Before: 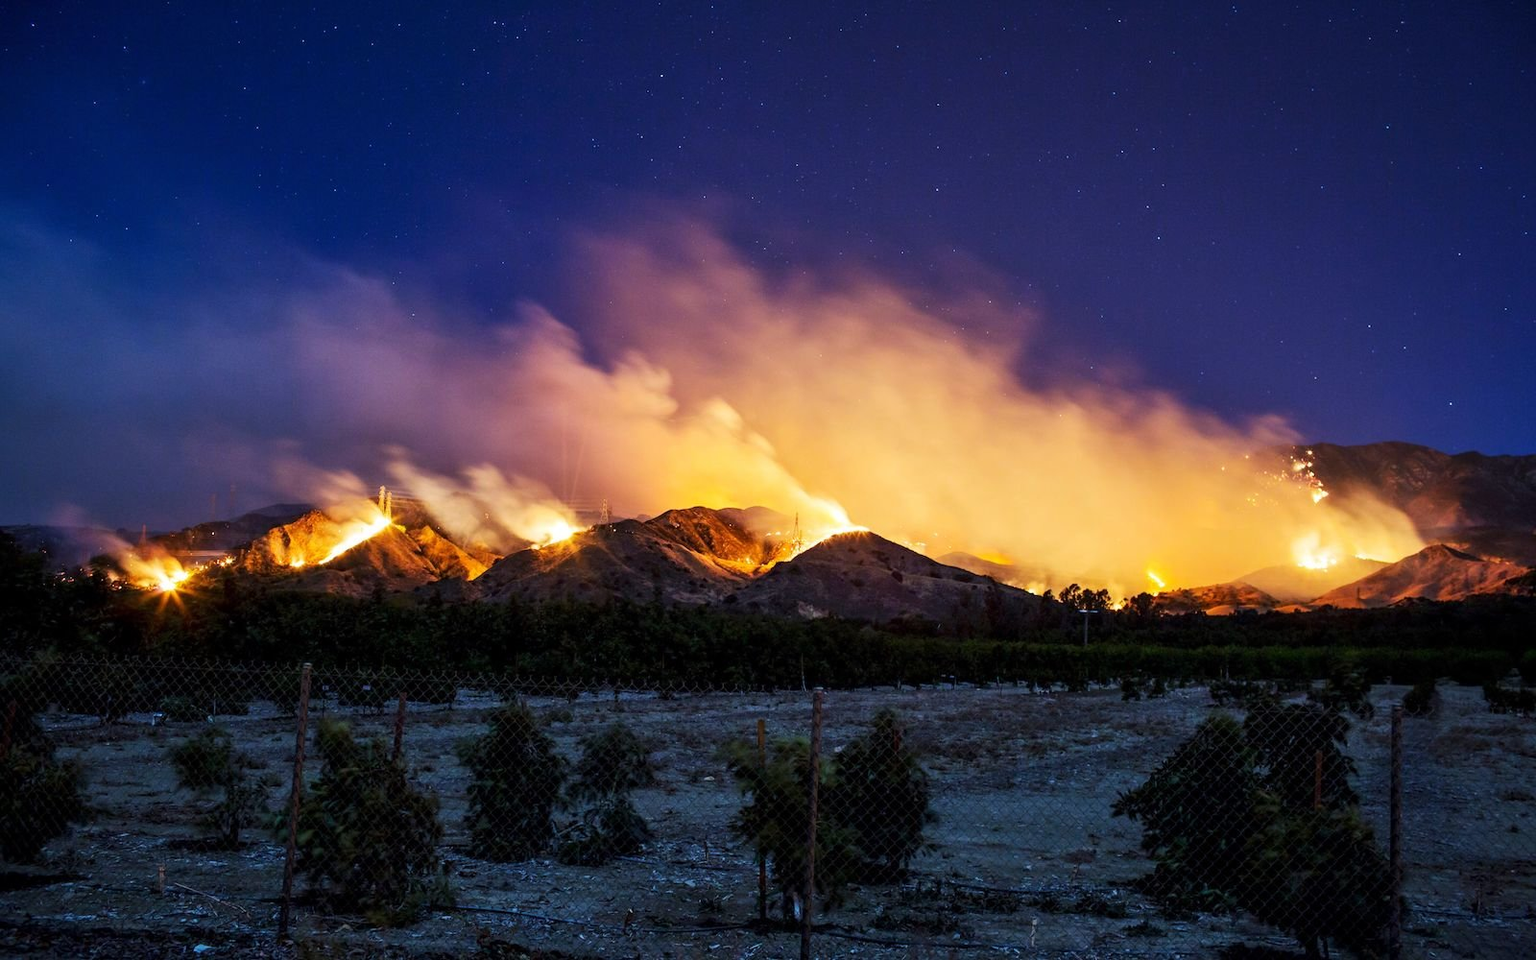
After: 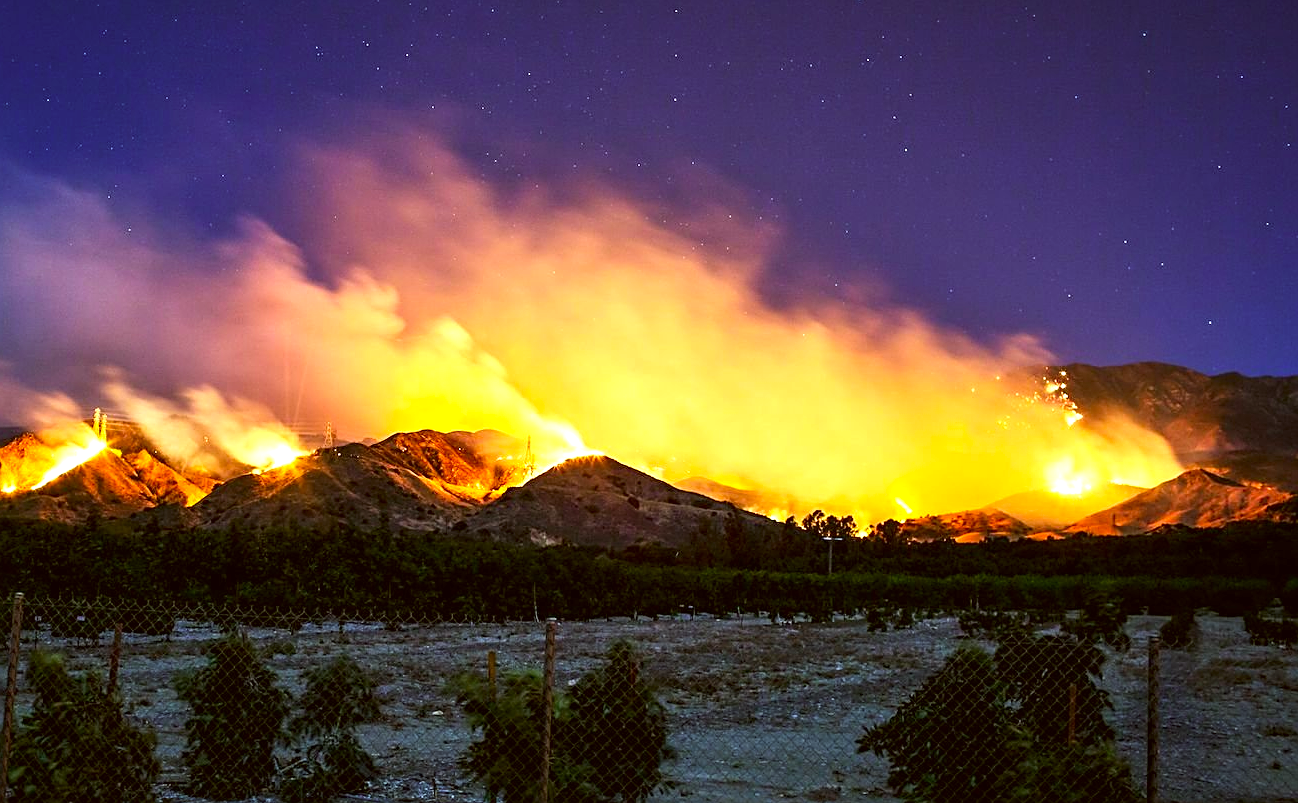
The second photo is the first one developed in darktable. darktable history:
sharpen: on, module defaults
color correction: highlights a* -1.39, highlights b* 10.47, shadows a* 0.224, shadows b* 18.61
exposure: black level correction 0, exposure 0.691 EV, compensate exposure bias true, compensate highlight preservation false
contrast brightness saturation: contrast 0.04, saturation 0.164
crop: left 18.857%, top 9.844%, right 0%, bottom 9.76%
